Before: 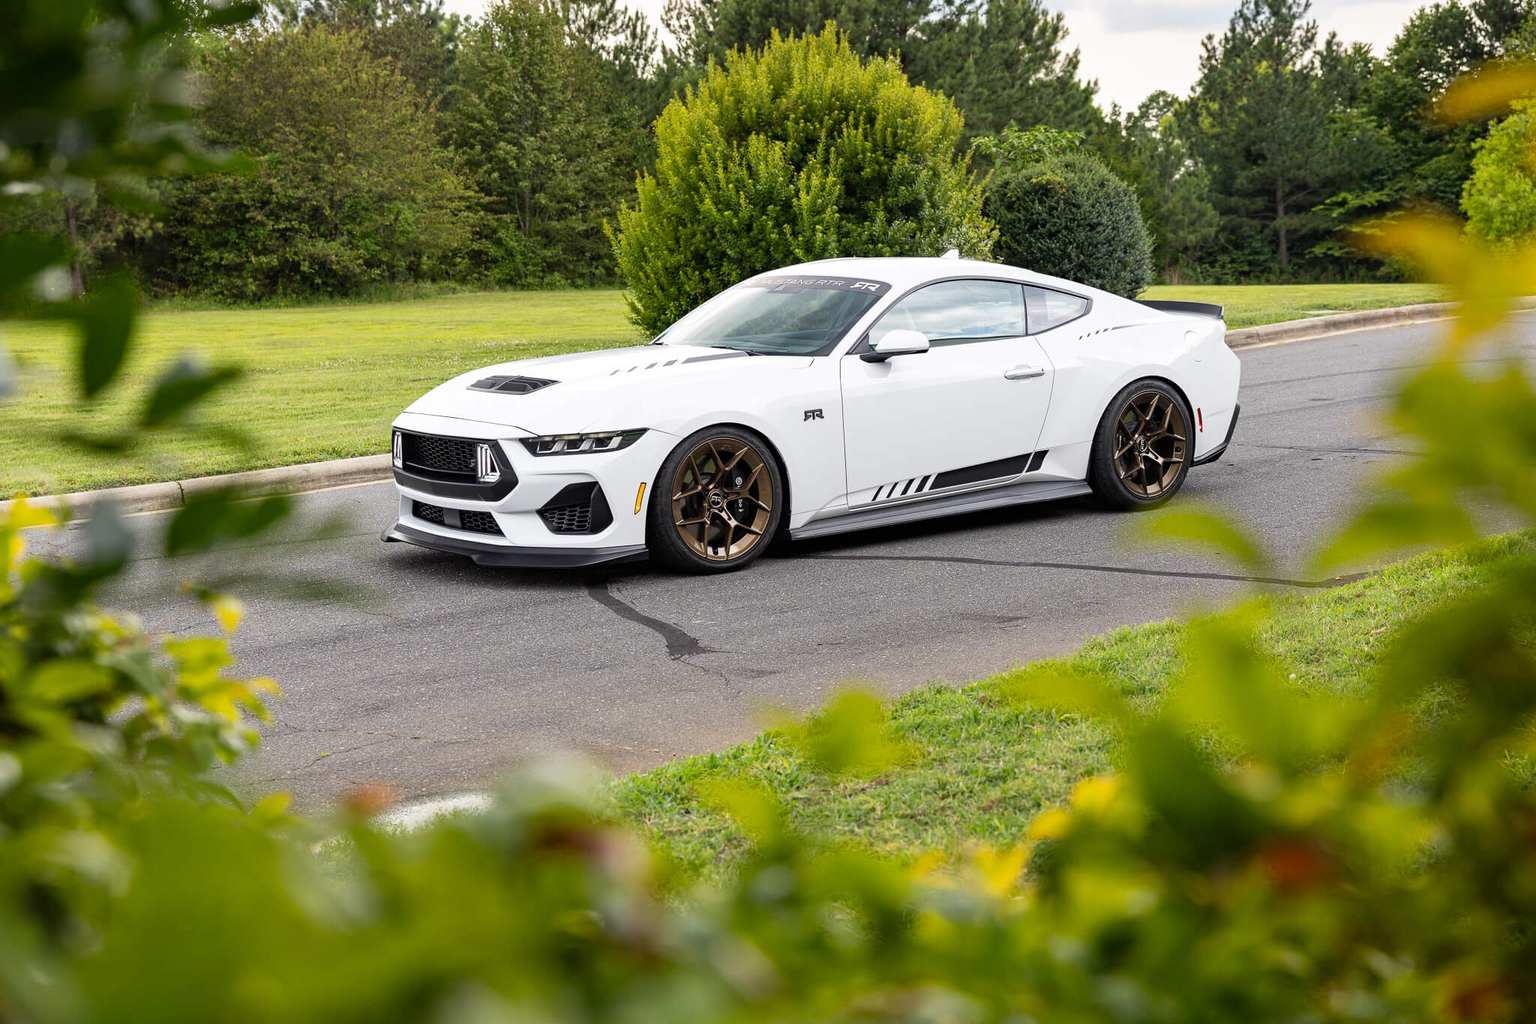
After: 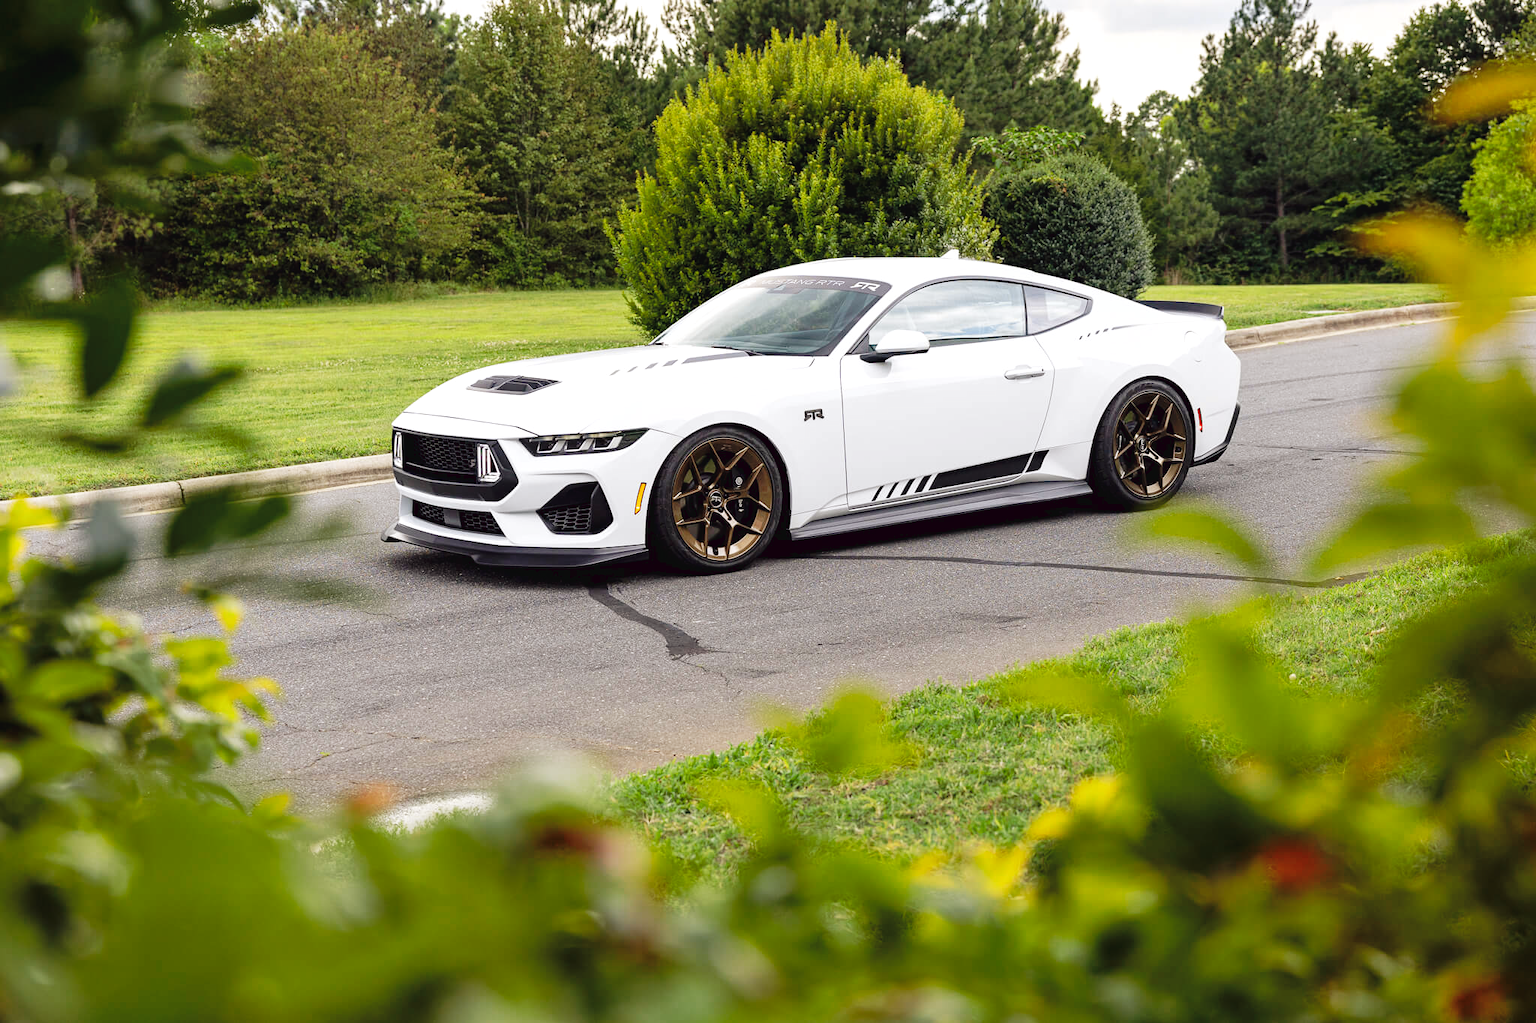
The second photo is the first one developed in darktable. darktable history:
tone curve: curves: ch0 [(0, 0) (0.003, 0.031) (0.011, 0.031) (0.025, 0.03) (0.044, 0.035) (0.069, 0.054) (0.1, 0.081) (0.136, 0.11) (0.177, 0.147) (0.224, 0.209) (0.277, 0.283) (0.335, 0.369) (0.399, 0.44) (0.468, 0.517) (0.543, 0.601) (0.623, 0.684) (0.709, 0.766) (0.801, 0.846) (0.898, 0.927) (1, 1)], preserve colors none
color look up table: target L [97.12, 89.91, 87.72, 86.87, 75.77, 66.06, 56.11, 51.89, 52.41, 26.45, 8.791, 200.92, 103.3, 90.29, 84.19, 80.42, 69.53, 66.84, 65.32, 57.84, 53.74, 49.37, 49.27, 46.06, 39.72, 30.68, 34.65, 13.24, 87.19, 80.05, 71.44, 54.61, 61.44, 58.56, 55.42, 54.68, 50.4, 44.39, 46.17, 33.73, 32.13, 27.46, 11.3, 1.795, 81.51, 74.28, 64.65, 43.35, 27.45], target a [-37.1, -27.52, -39.42, -39.05, -70.99, -54.07, -52.82, -26.44, -33.8, -22.52, -13.1, 0, 0, 5.441, 0.518, 5.064, 34.75, 49.22, 41.77, 2.374, 73.26, 44.96, 72.55, 49.3, 12.77, 8.204, 51.38, 31.77, 15, 27.59, 51.95, 86.05, 35.65, 82.68, 19.33, 56.79, 79.87, 16.58, 70.93, 55.88, 49.17, 38.14, 35.96, 16.21, -19.05, -32.92, -6.414, -26.05, -5.08], target b [89.59, 29.12, 56.85, 8.761, 49.67, 28.26, 44.4, 40, 11.7, 22.04, 7.554, -0.001, -0.002, 21.62, 56.52, 82.2, 42.28, 4.703, 67.34, 25.04, 20.99, 13.22, 46.09, 48.53, 38.36, 3.446, 33, 22.55, -1.988, -35.07, -37.08, -35.67, -50.57, -59.96, -1.916, -26.49, -45.53, -68.76, 8.604, -60.13, -19.06, -11.93, -50.82, -32.44, -1.745, -26.46, -43.51, -7.838, -22.81], num patches 49
